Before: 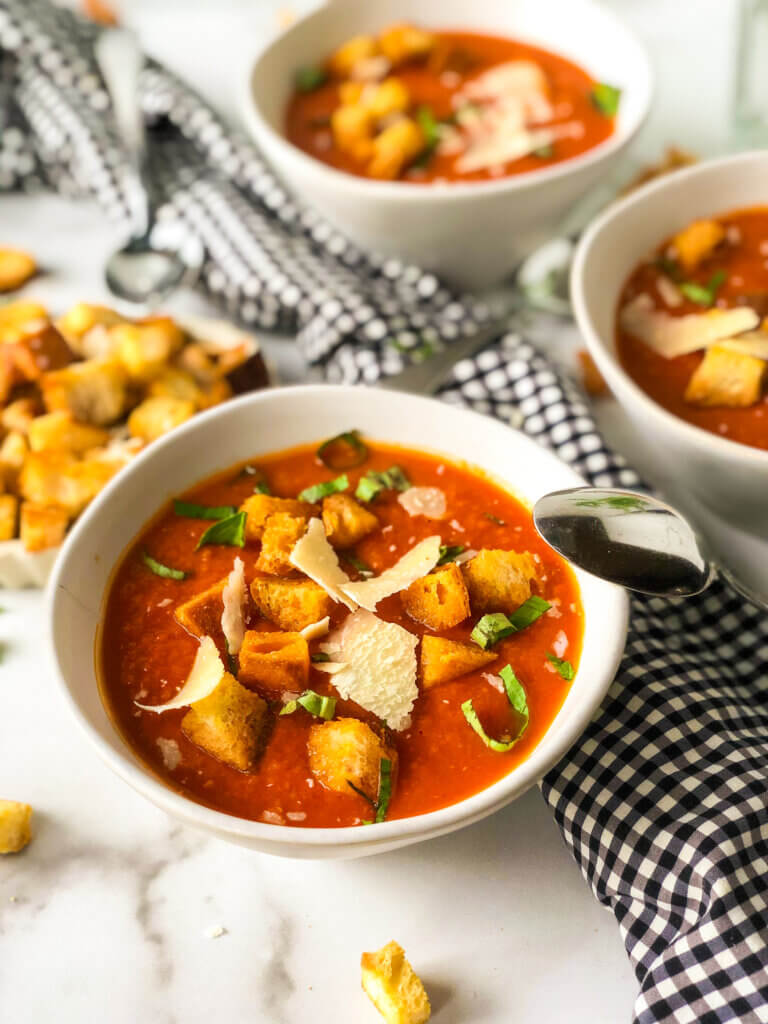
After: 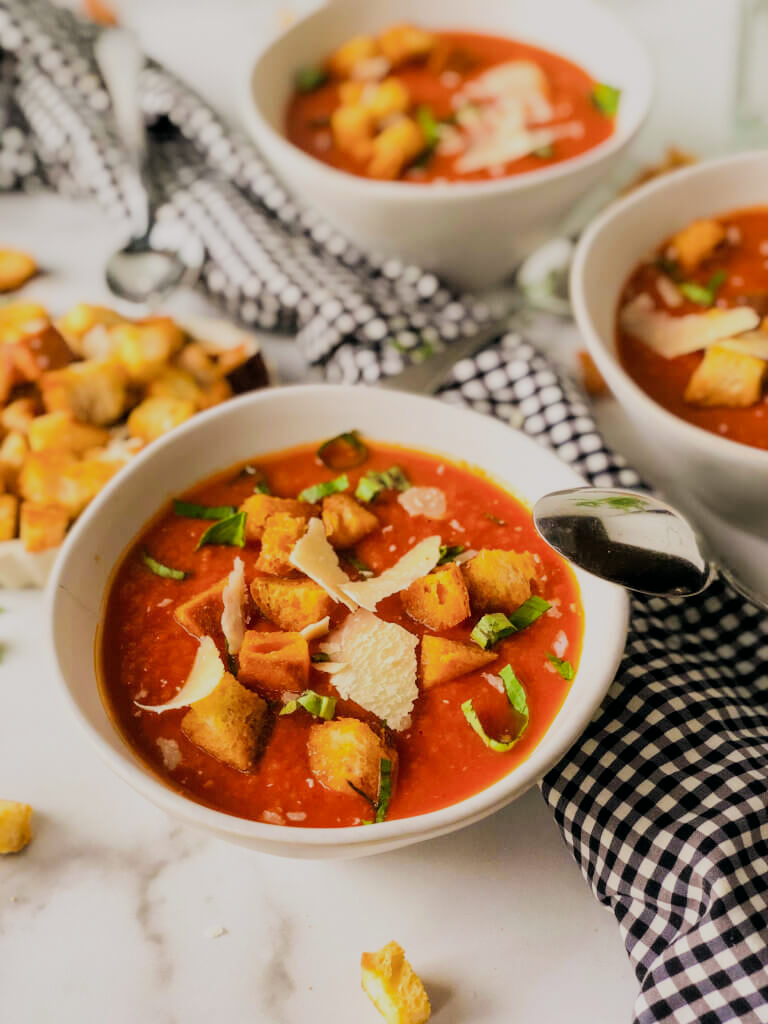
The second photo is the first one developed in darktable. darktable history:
color balance: lift [0.998, 0.998, 1.001, 1.002], gamma [0.995, 1.025, 0.992, 0.975], gain [0.995, 1.02, 0.997, 0.98]
filmic rgb: black relative exposure -7.65 EV, white relative exposure 4.56 EV, hardness 3.61
